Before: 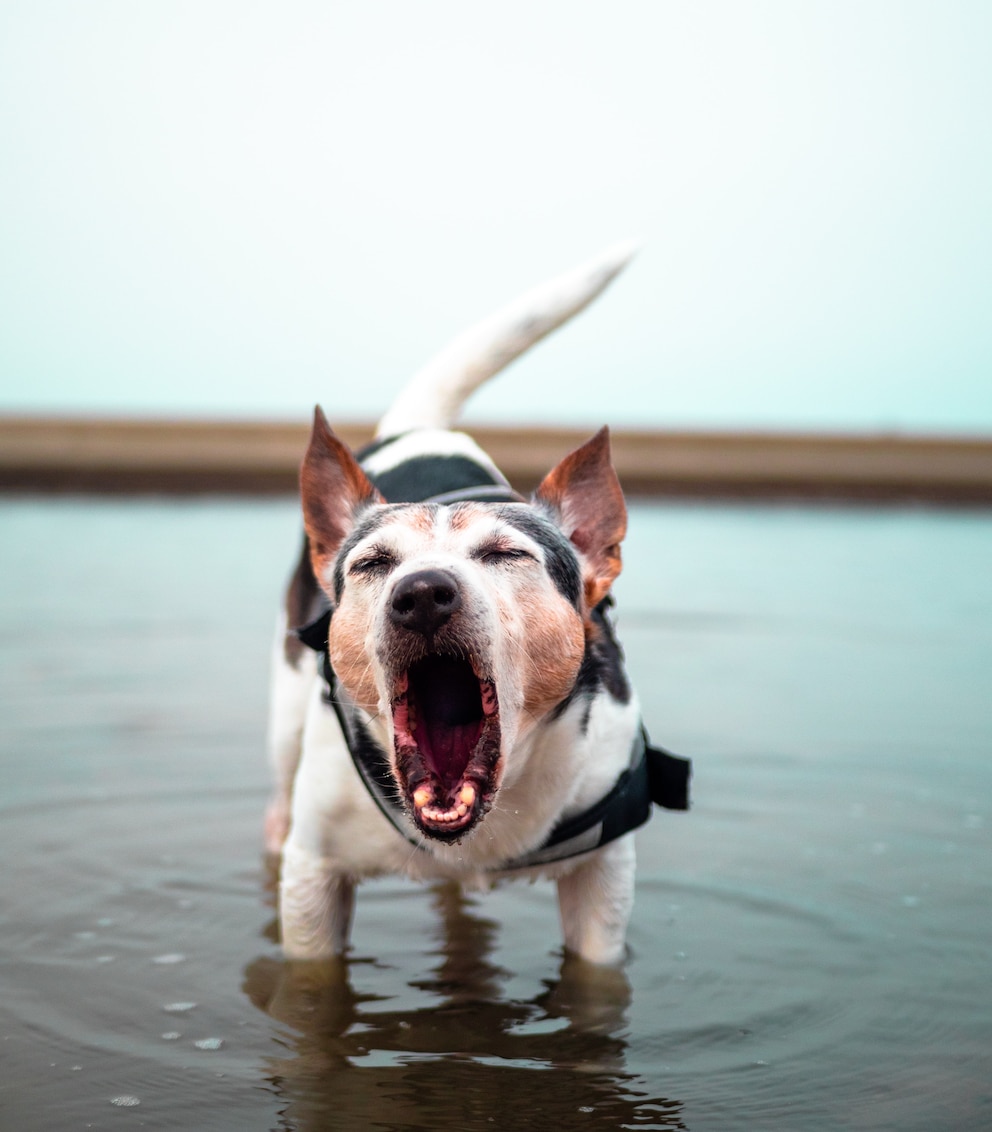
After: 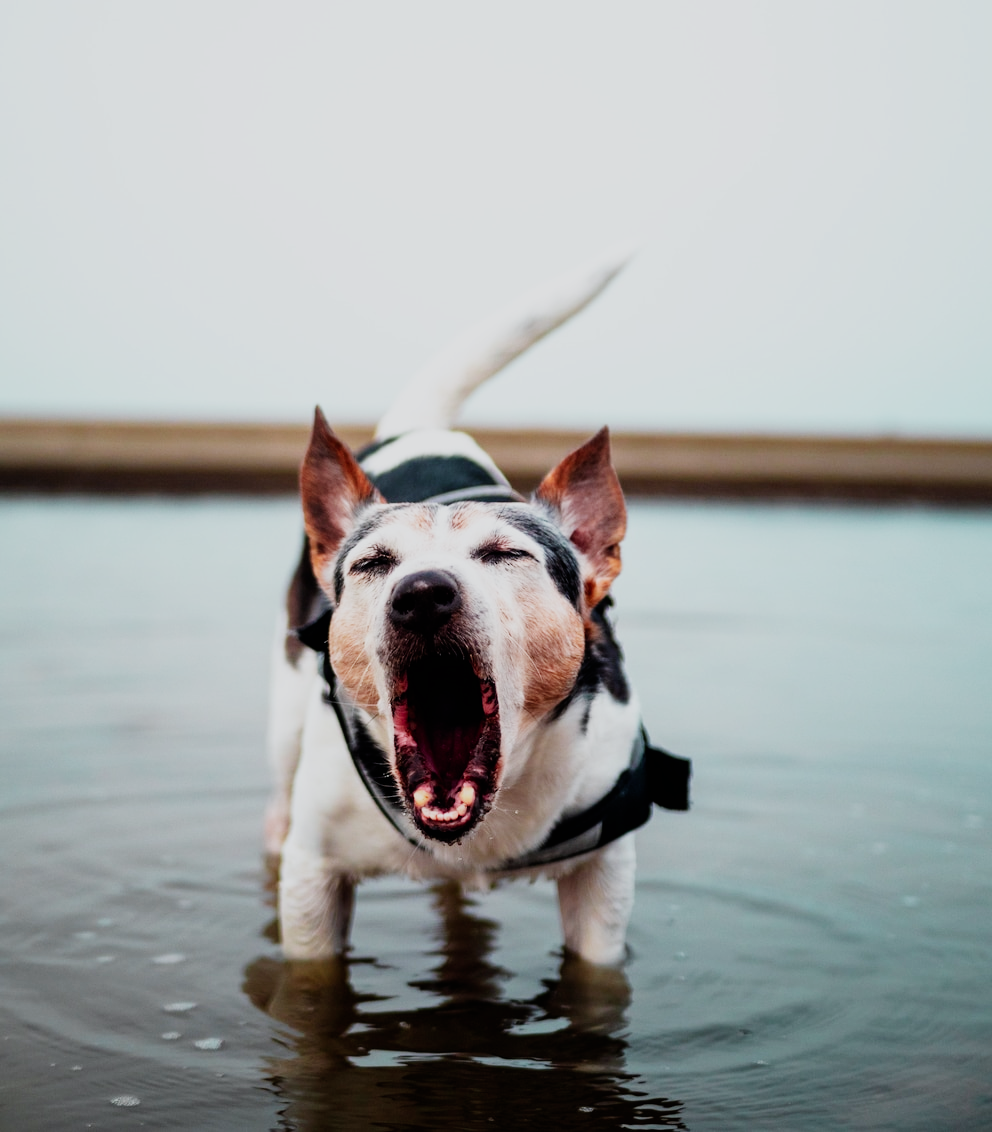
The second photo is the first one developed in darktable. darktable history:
sigmoid: contrast 1.7, skew -0.2, preserve hue 0%, red attenuation 0.1, red rotation 0.035, green attenuation 0.1, green rotation -0.017, blue attenuation 0.15, blue rotation -0.052, base primaries Rec2020
white balance: red 0.988, blue 1.017
exposure: black level correction 0.001, exposure -0.125 EV, compensate exposure bias true, compensate highlight preservation false
